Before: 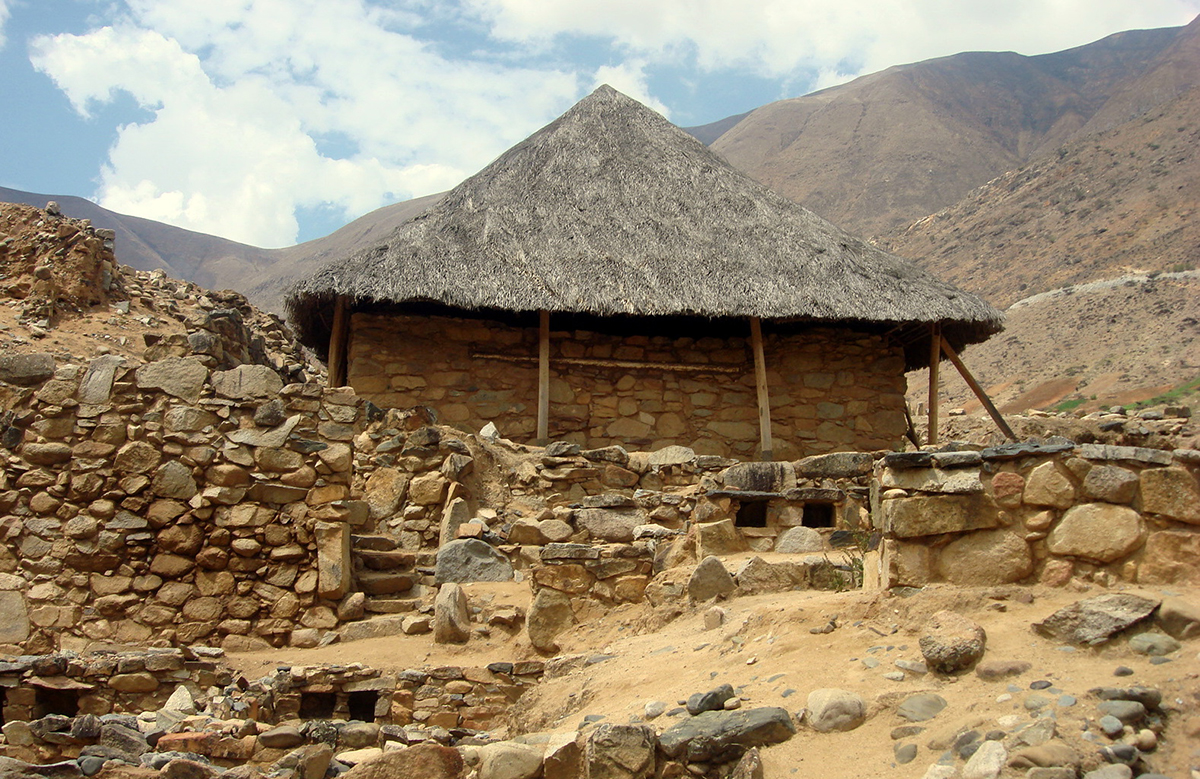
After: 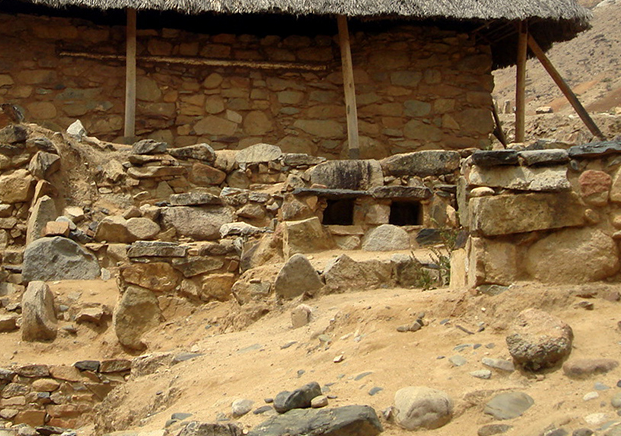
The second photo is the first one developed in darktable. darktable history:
tone equalizer: on, module defaults
crop: left 34.479%, top 38.822%, right 13.718%, bottom 5.172%
